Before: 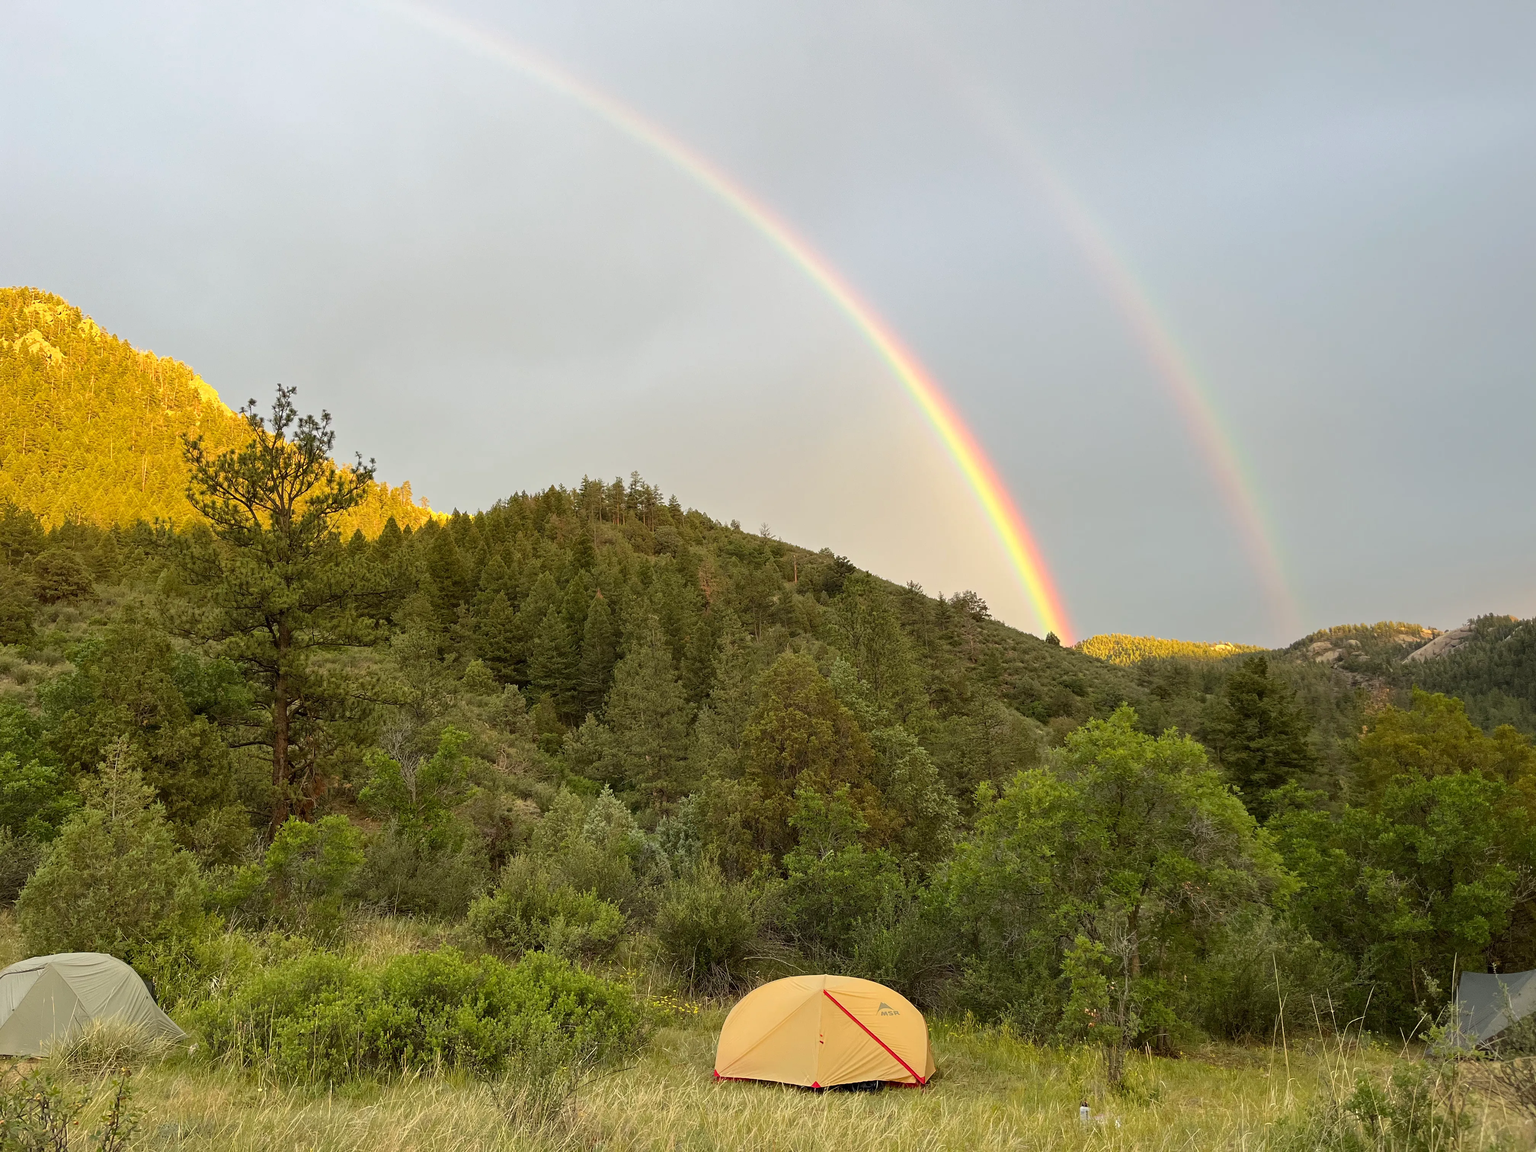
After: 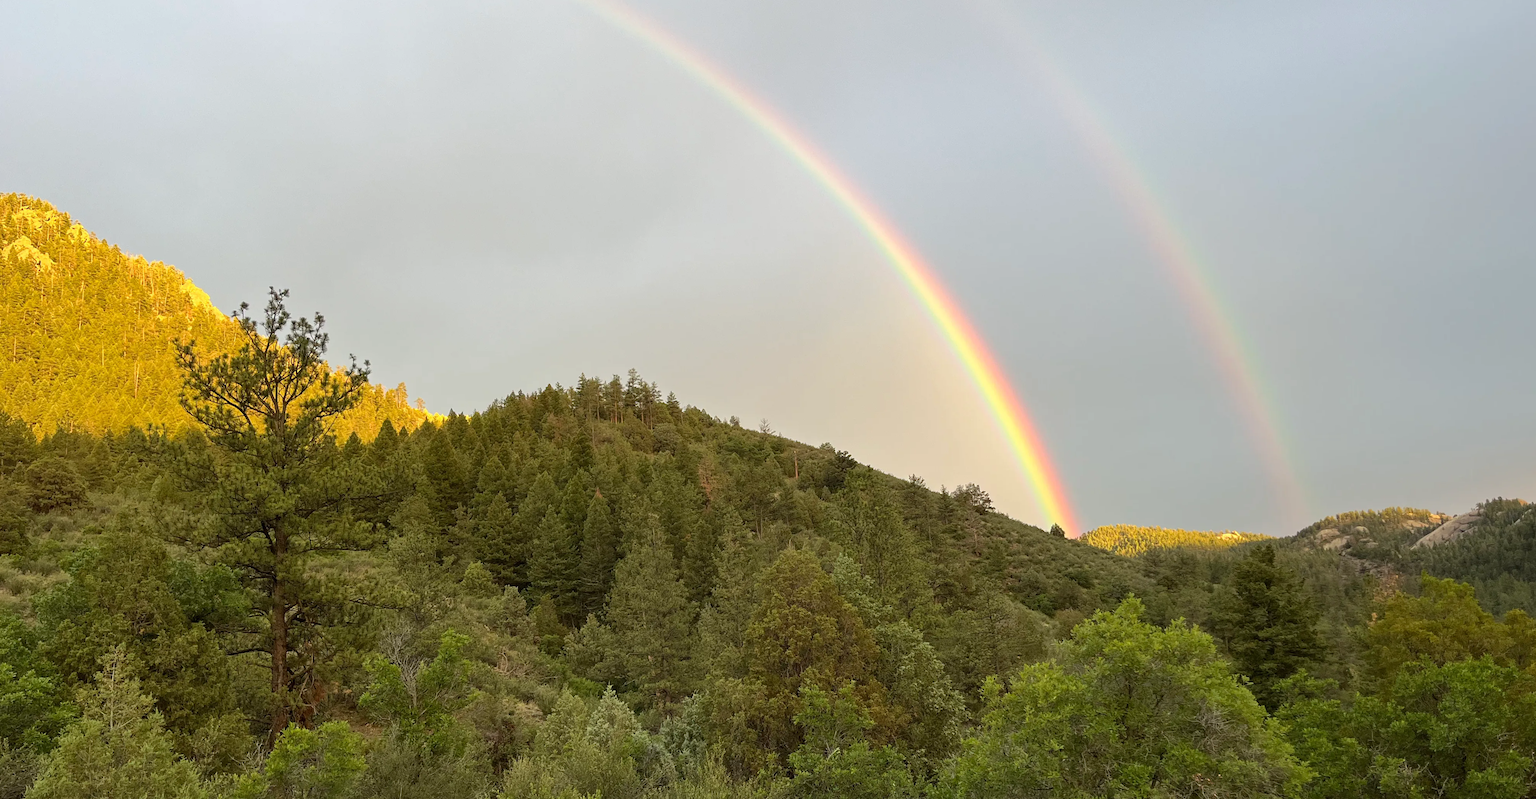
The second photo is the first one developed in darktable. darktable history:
rotate and perspective: rotation -1°, crop left 0.011, crop right 0.989, crop top 0.025, crop bottom 0.975
crop and rotate: top 8.293%, bottom 20.996%
